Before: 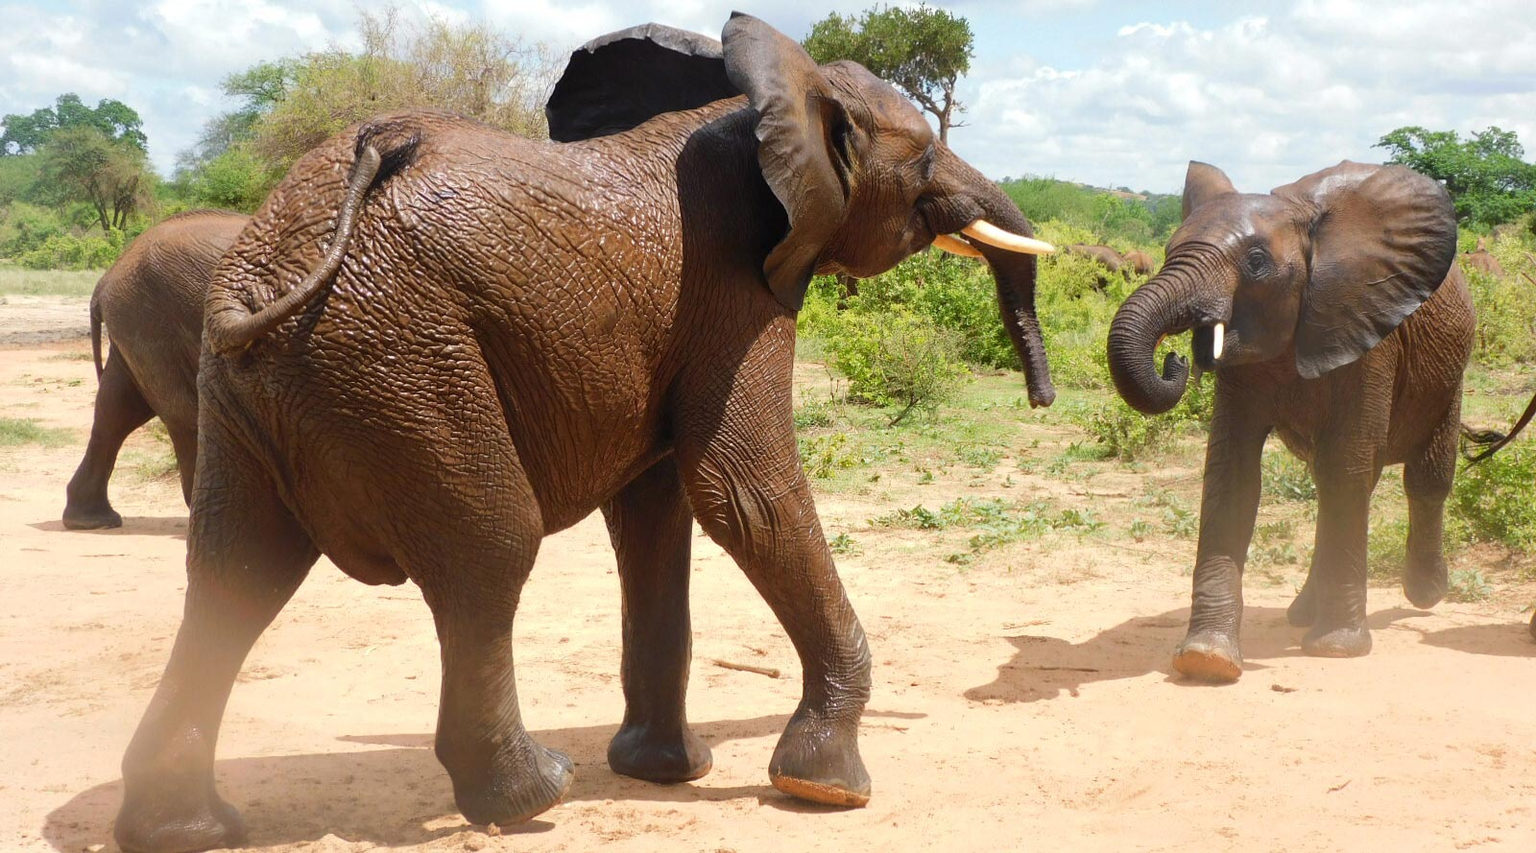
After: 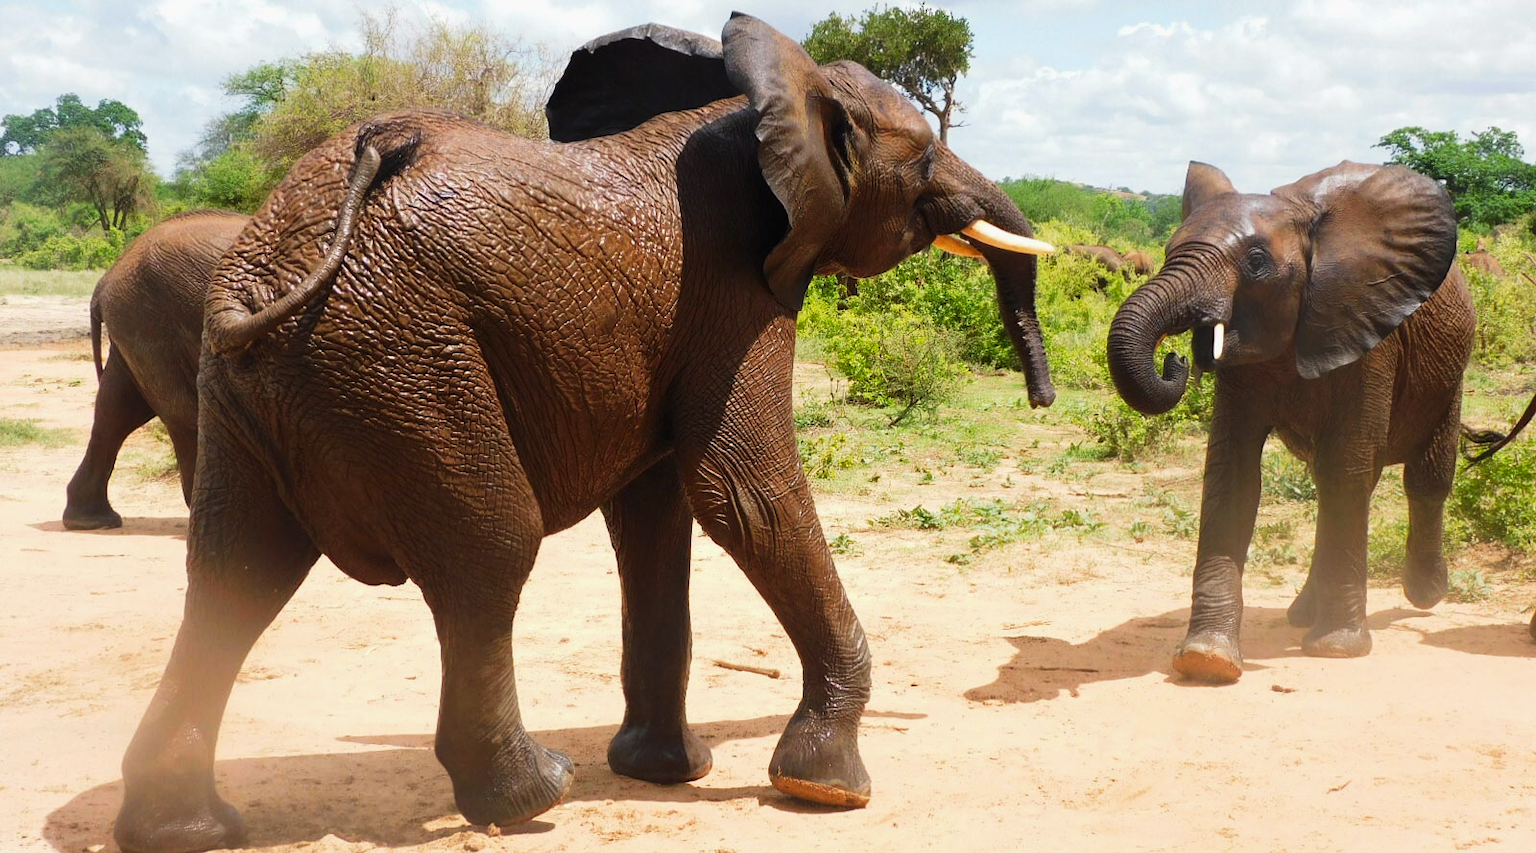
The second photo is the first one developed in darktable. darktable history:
tone curve: curves: ch0 [(0.016, 0.011) (0.204, 0.146) (0.515, 0.476) (0.78, 0.795) (1, 0.981)], preserve colors none
